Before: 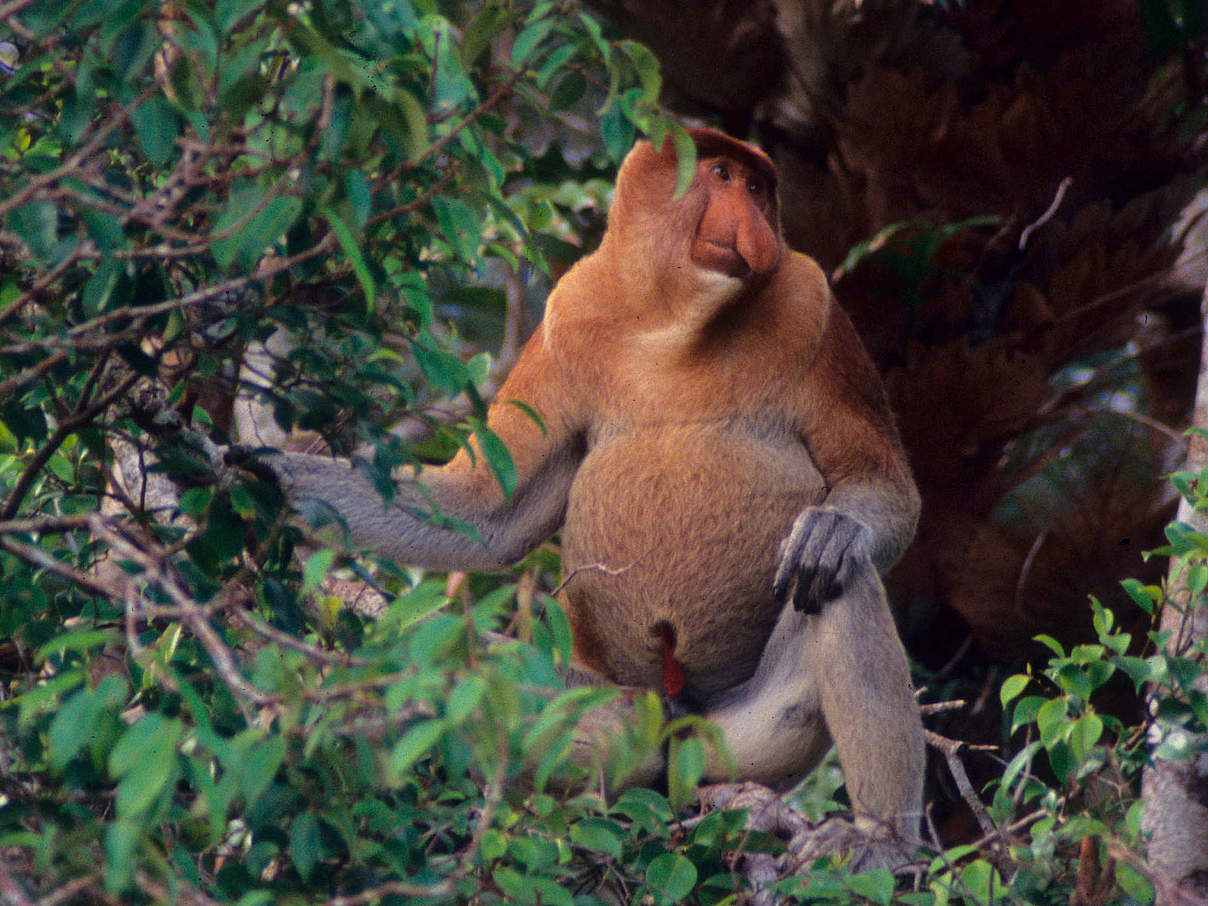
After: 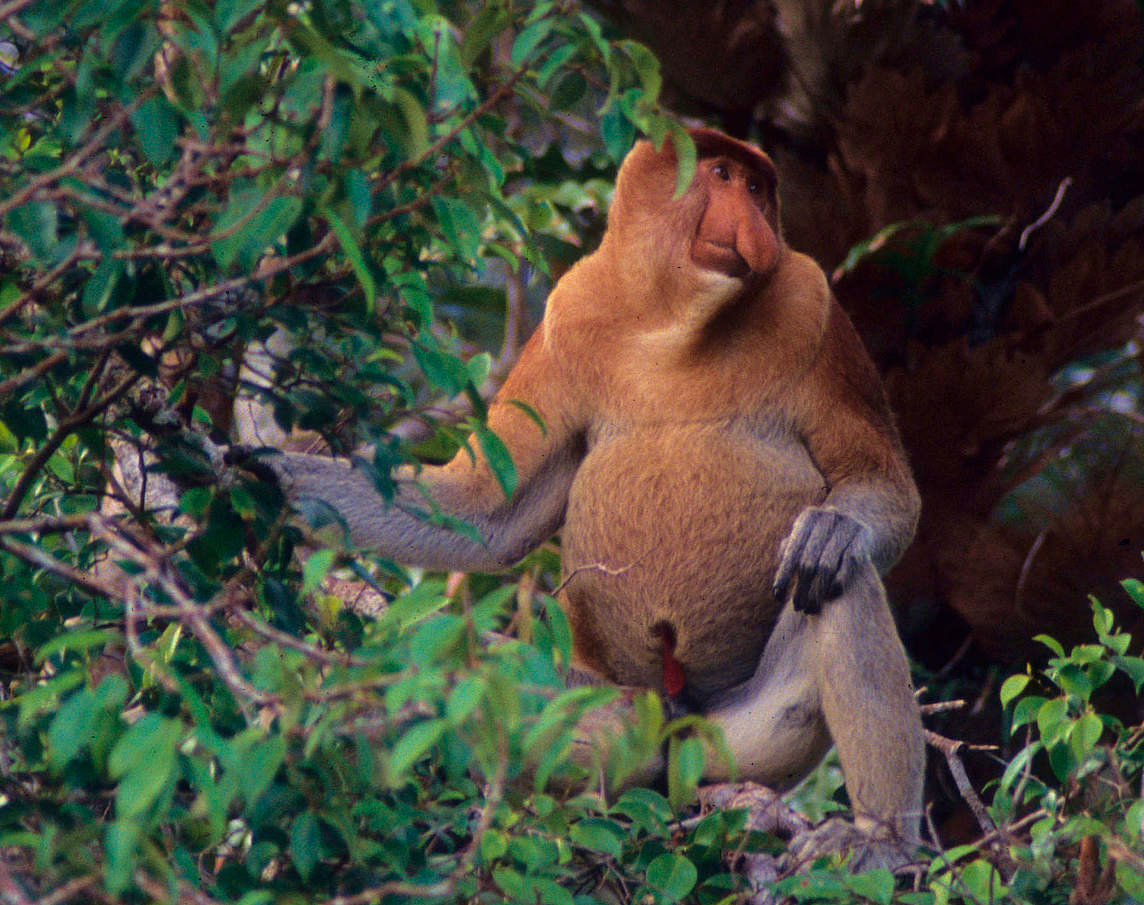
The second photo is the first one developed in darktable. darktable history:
crop and rotate: left 0%, right 5.287%
velvia: on, module defaults
